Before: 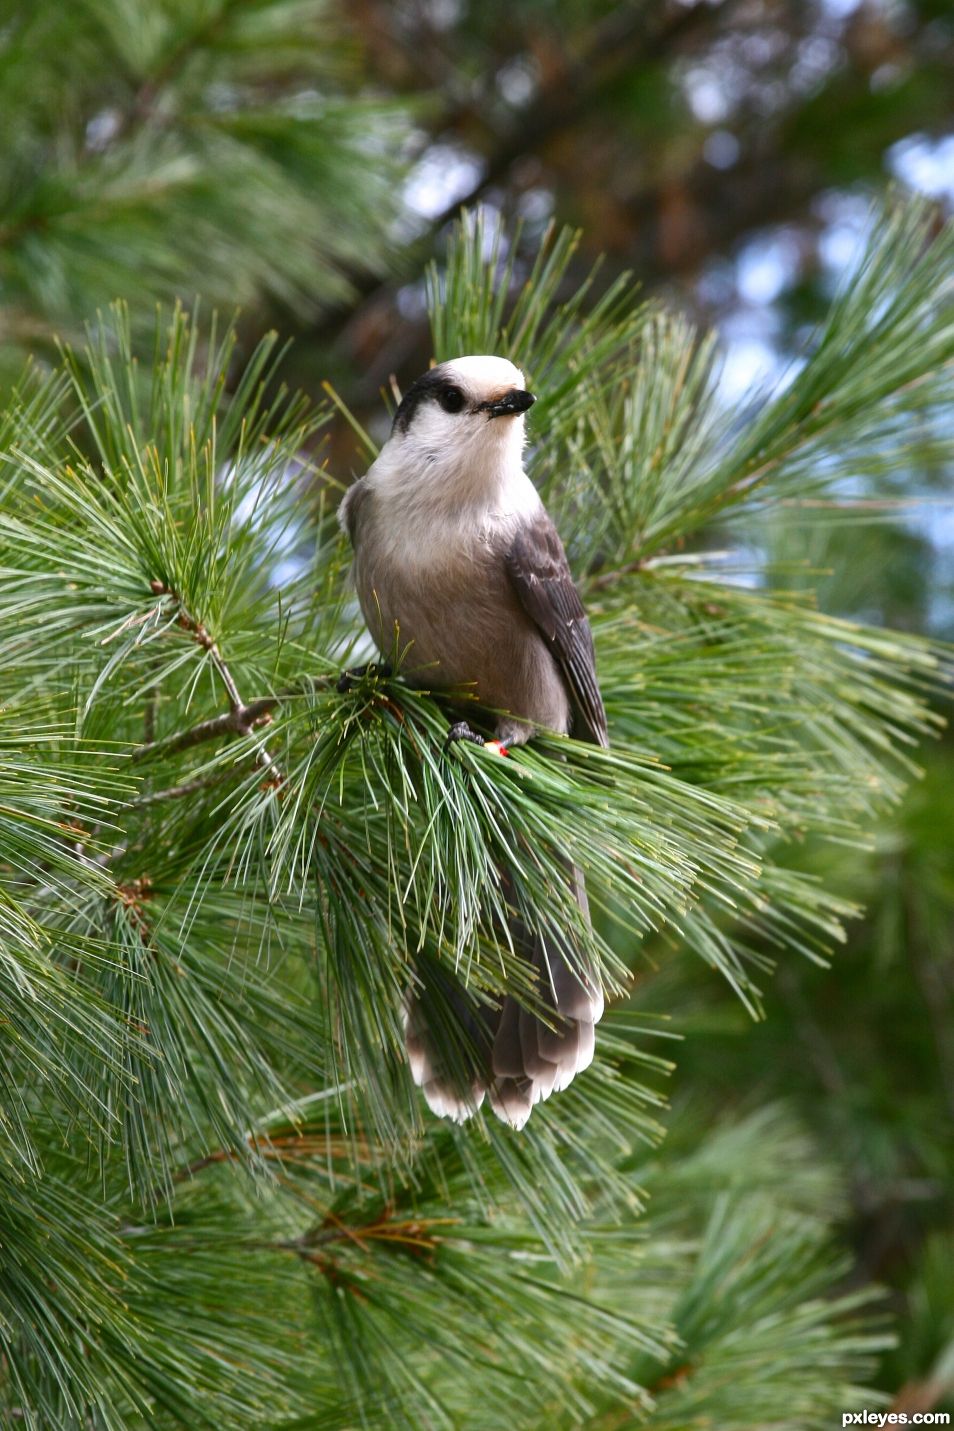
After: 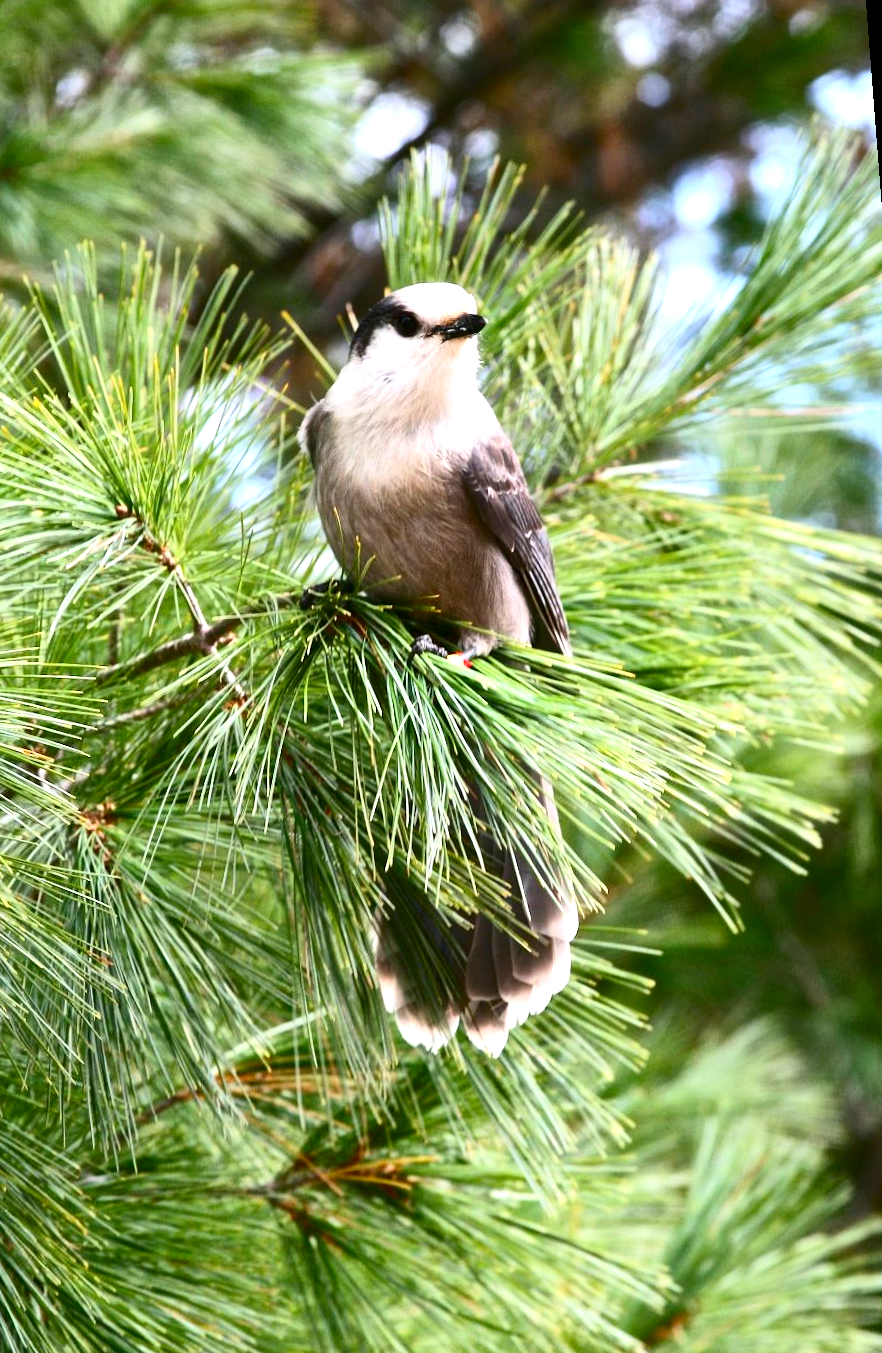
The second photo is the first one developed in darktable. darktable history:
exposure: black level correction 0.001, exposure 1 EV, compensate highlight preservation false
contrast brightness saturation: contrast 0.26, brightness 0.02, saturation 0.87
rotate and perspective: rotation -1.68°, lens shift (vertical) -0.146, crop left 0.049, crop right 0.912, crop top 0.032, crop bottom 0.96
color correction: saturation 0.57
